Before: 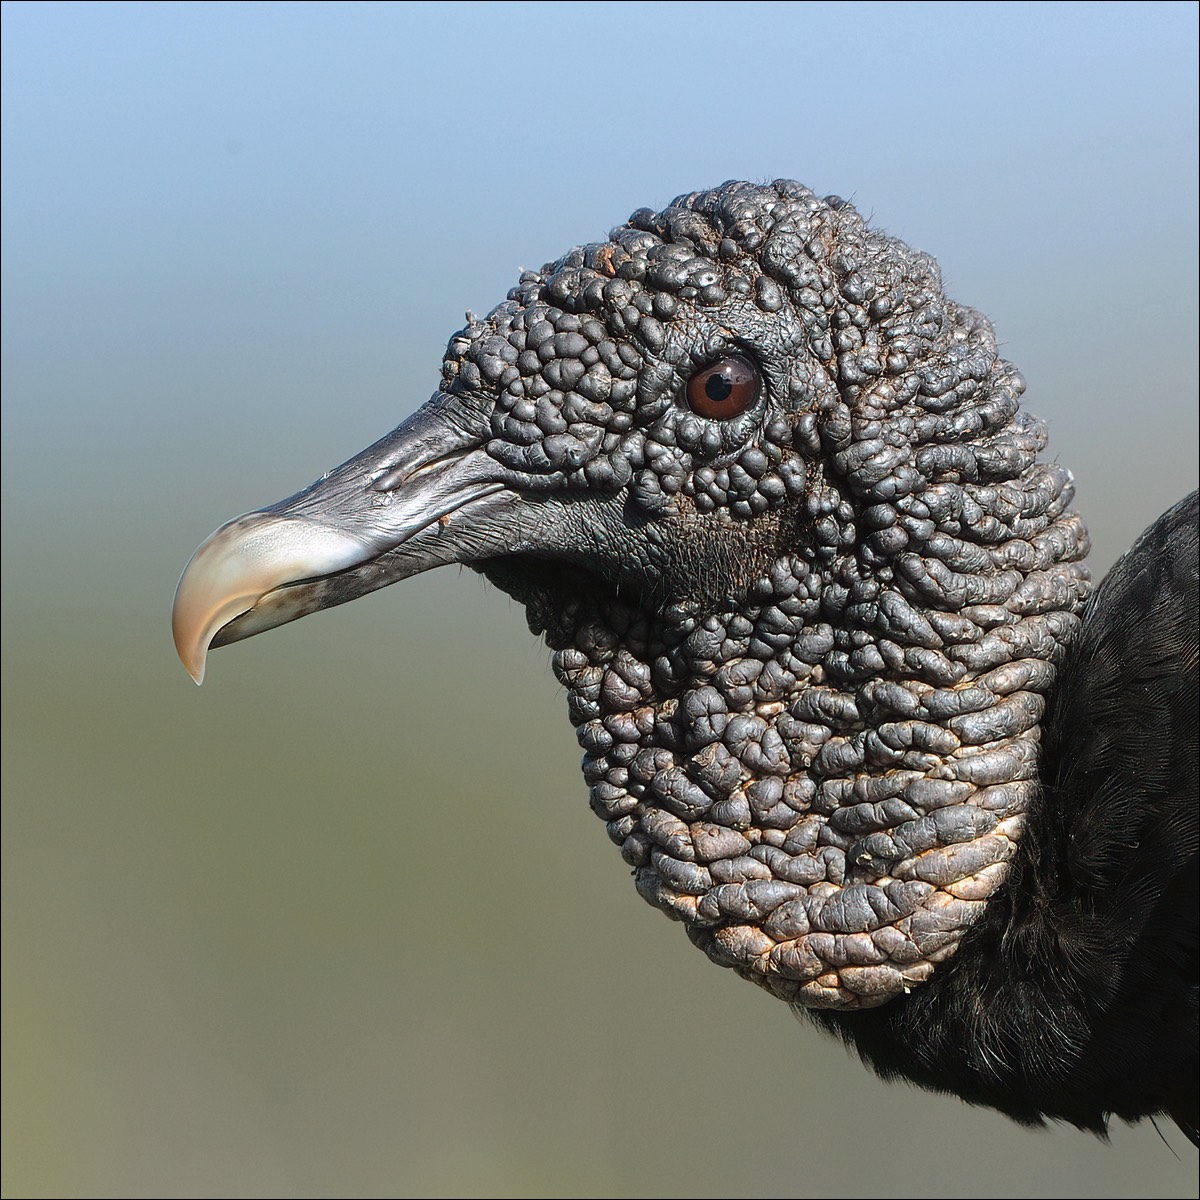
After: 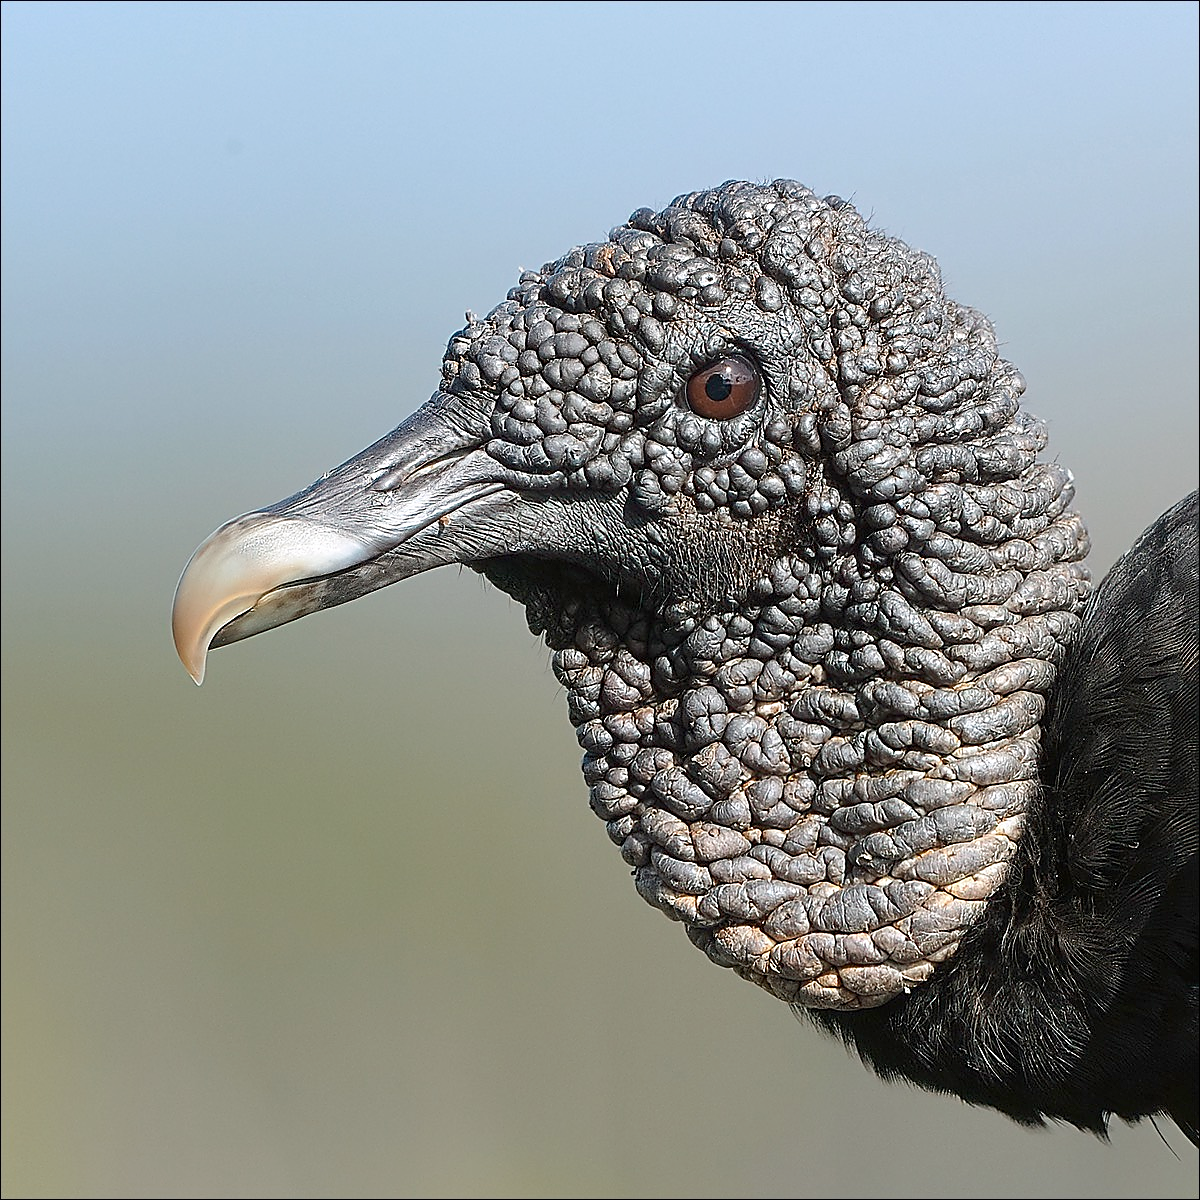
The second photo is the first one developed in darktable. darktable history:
sharpen: radius 1.399, amount 1.26, threshold 0.658
